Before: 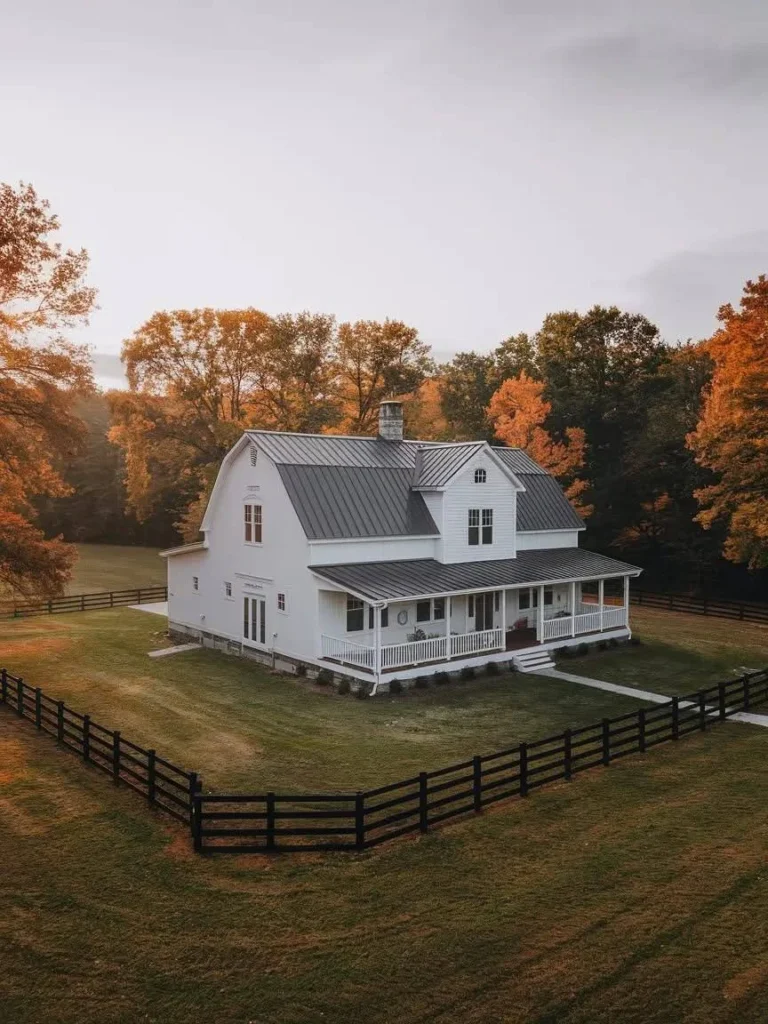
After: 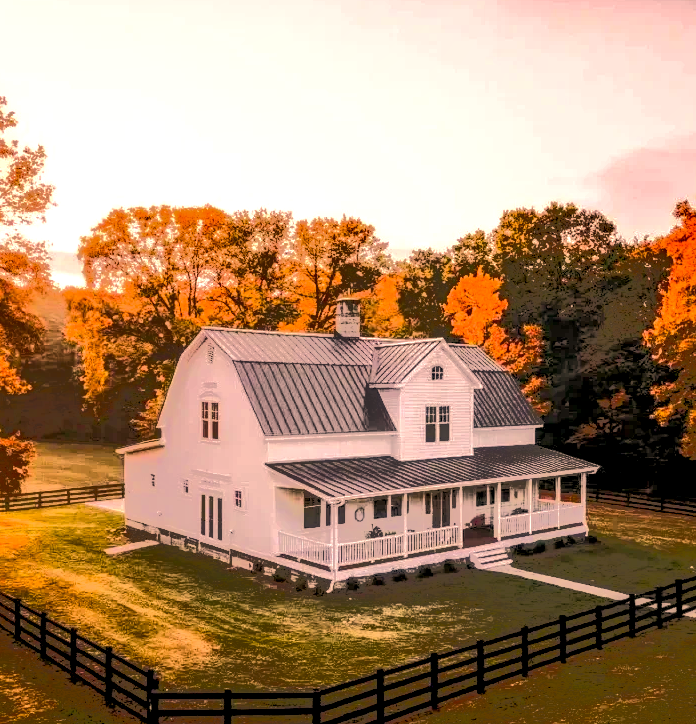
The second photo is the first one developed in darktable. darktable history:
exposure: black level correction 0.001, exposure 0.499 EV, compensate exposure bias true, compensate highlight preservation false
crop: left 5.642%, top 10.06%, right 3.628%, bottom 19.176%
local contrast: highlights 60%, shadows 59%, detail 160%
color correction: highlights a* 22.55, highlights b* 21.58
color balance rgb: perceptual saturation grading › global saturation 30.732%, global vibrance 7.737%
levels: mode automatic, levels [0, 0.478, 1]
tone equalizer: -7 EV -0.606 EV, -6 EV 1.01 EV, -5 EV -0.436 EV, -4 EV 0.397 EV, -3 EV 0.416 EV, -2 EV 0.164 EV, -1 EV -0.171 EV, +0 EV -0.386 EV, edges refinement/feathering 500, mask exposure compensation -1.57 EV, preserve details no
